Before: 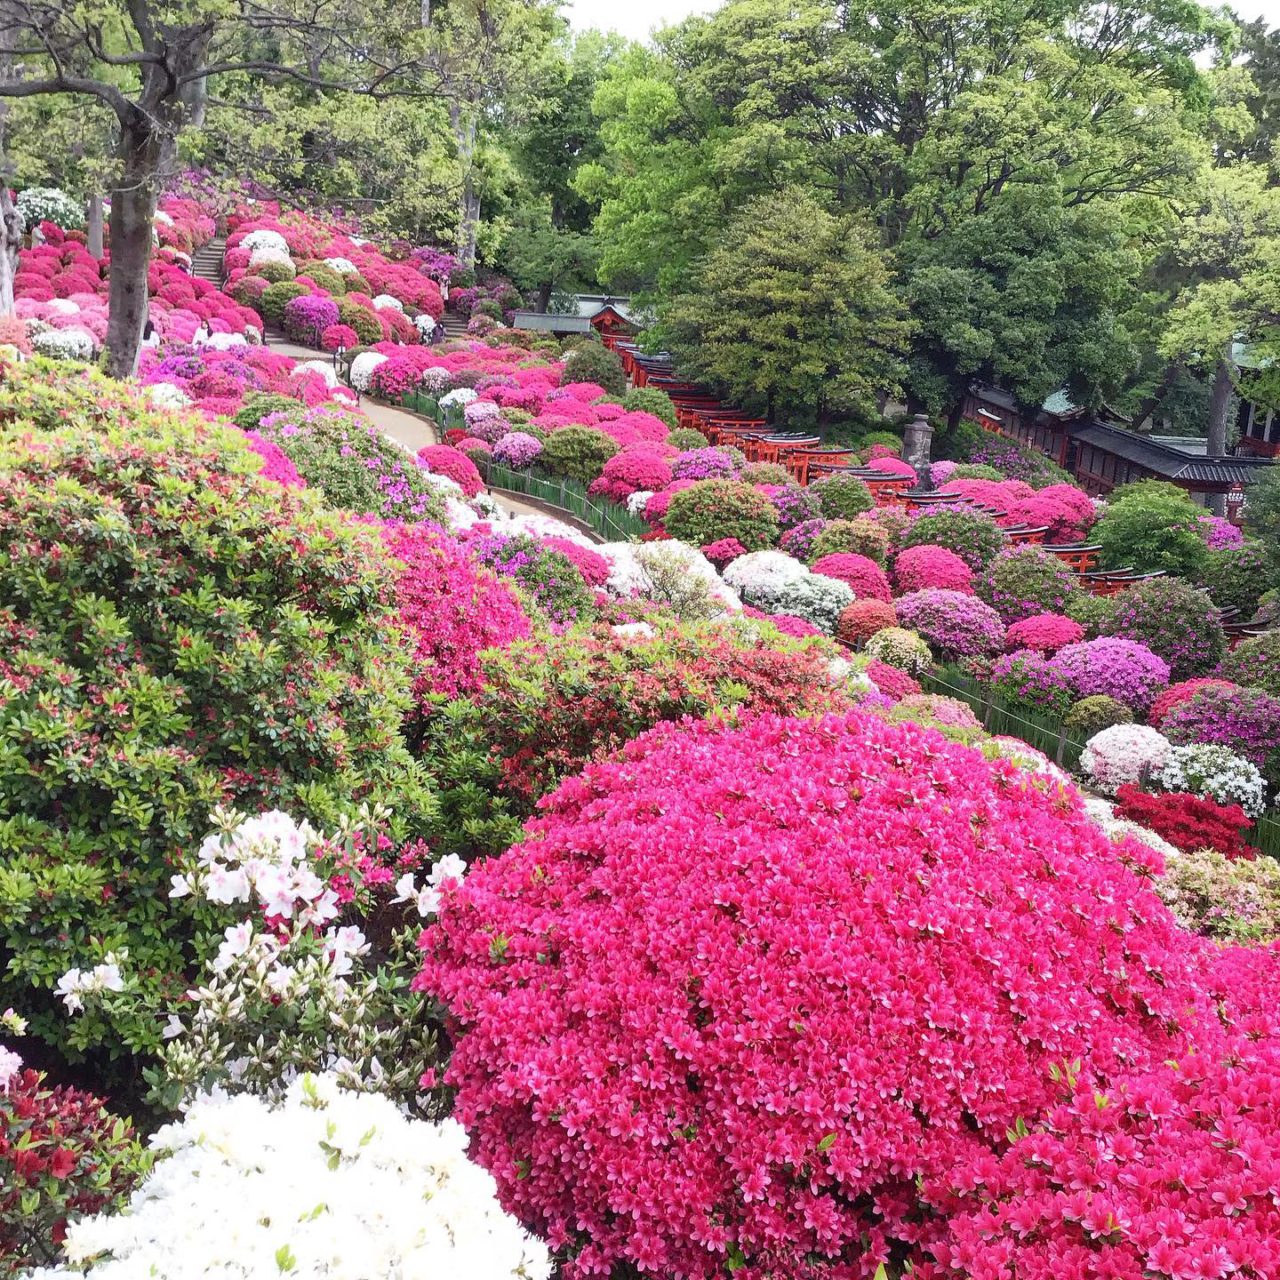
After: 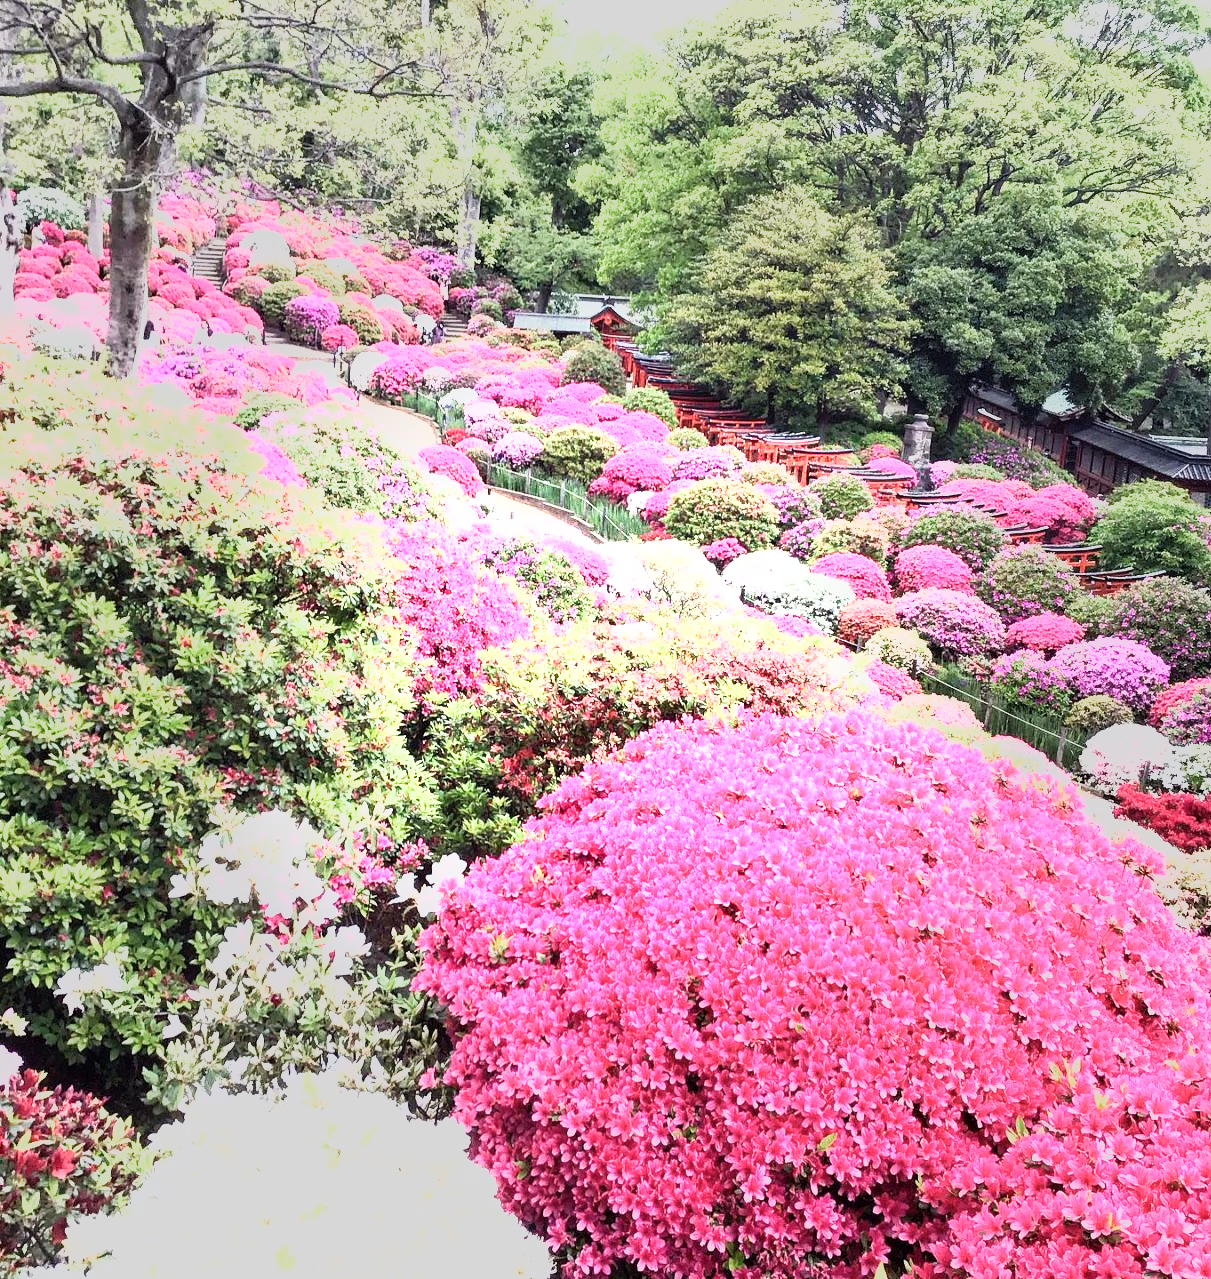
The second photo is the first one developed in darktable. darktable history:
shadows and highlights: shadows -63.14, white point adjustment -5.28, highlights 62.23
crop and rotate: left 0%, right 5.328%
vignetting: fall-off start 32%, fall-off radius 35.36%, brightness -0.318, saturation -0.062
levels: levels [0.062, 0.494, 0.925]
exposure: black level correction 0, exposure 1.2 EV, compensate highlight preservation false
